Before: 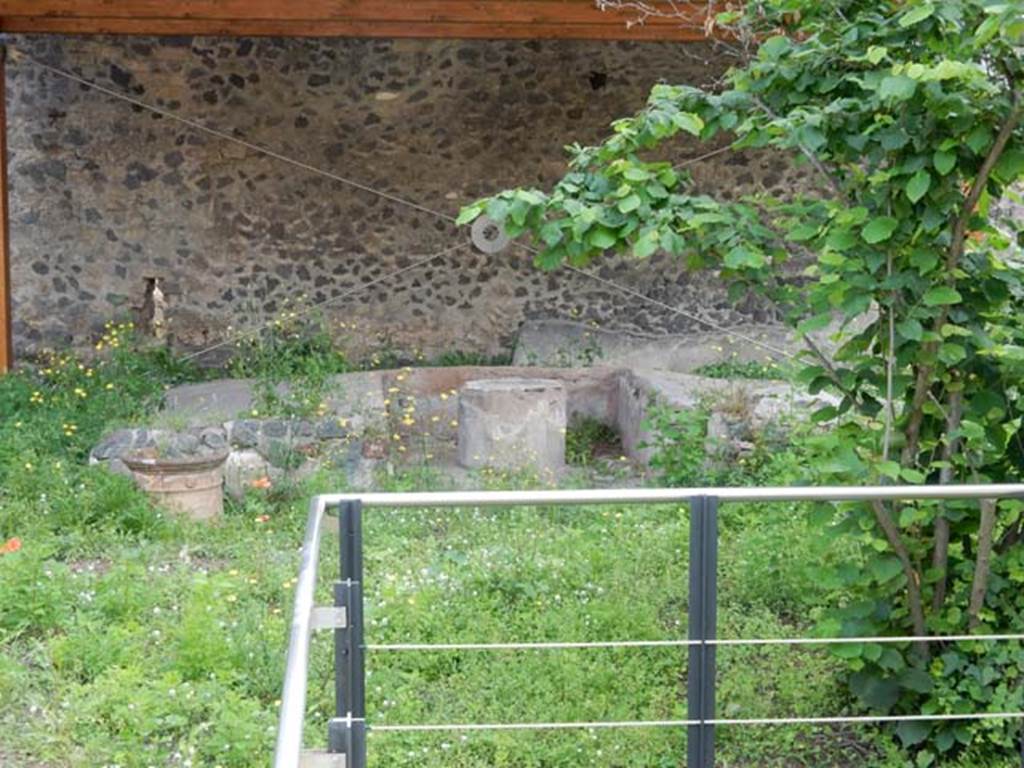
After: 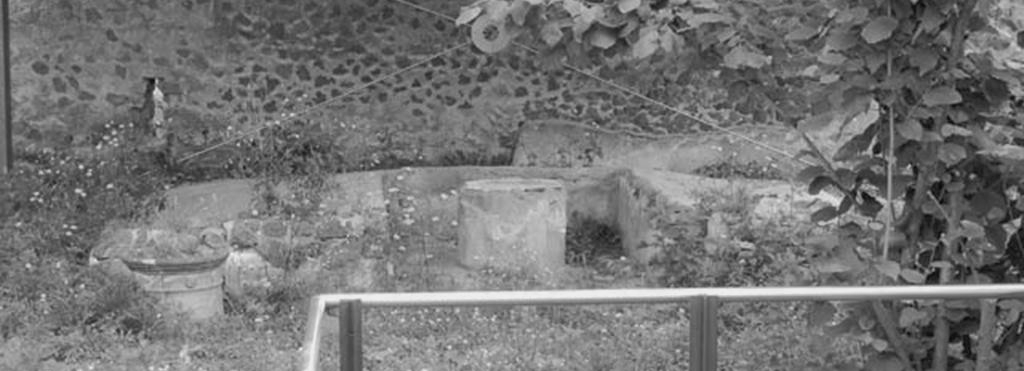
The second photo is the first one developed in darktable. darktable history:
color calibration: output gray [0.246, 0.254, 0.501, 0], gray › normalize channels true, illuminant same as pipeline (D50), adaptation XYZ, x 0.346, y 0.359, gamut compression 0
crop and rotate: top 26.056%, bottom 25.543%
shadows and highlights: on, module defaults
